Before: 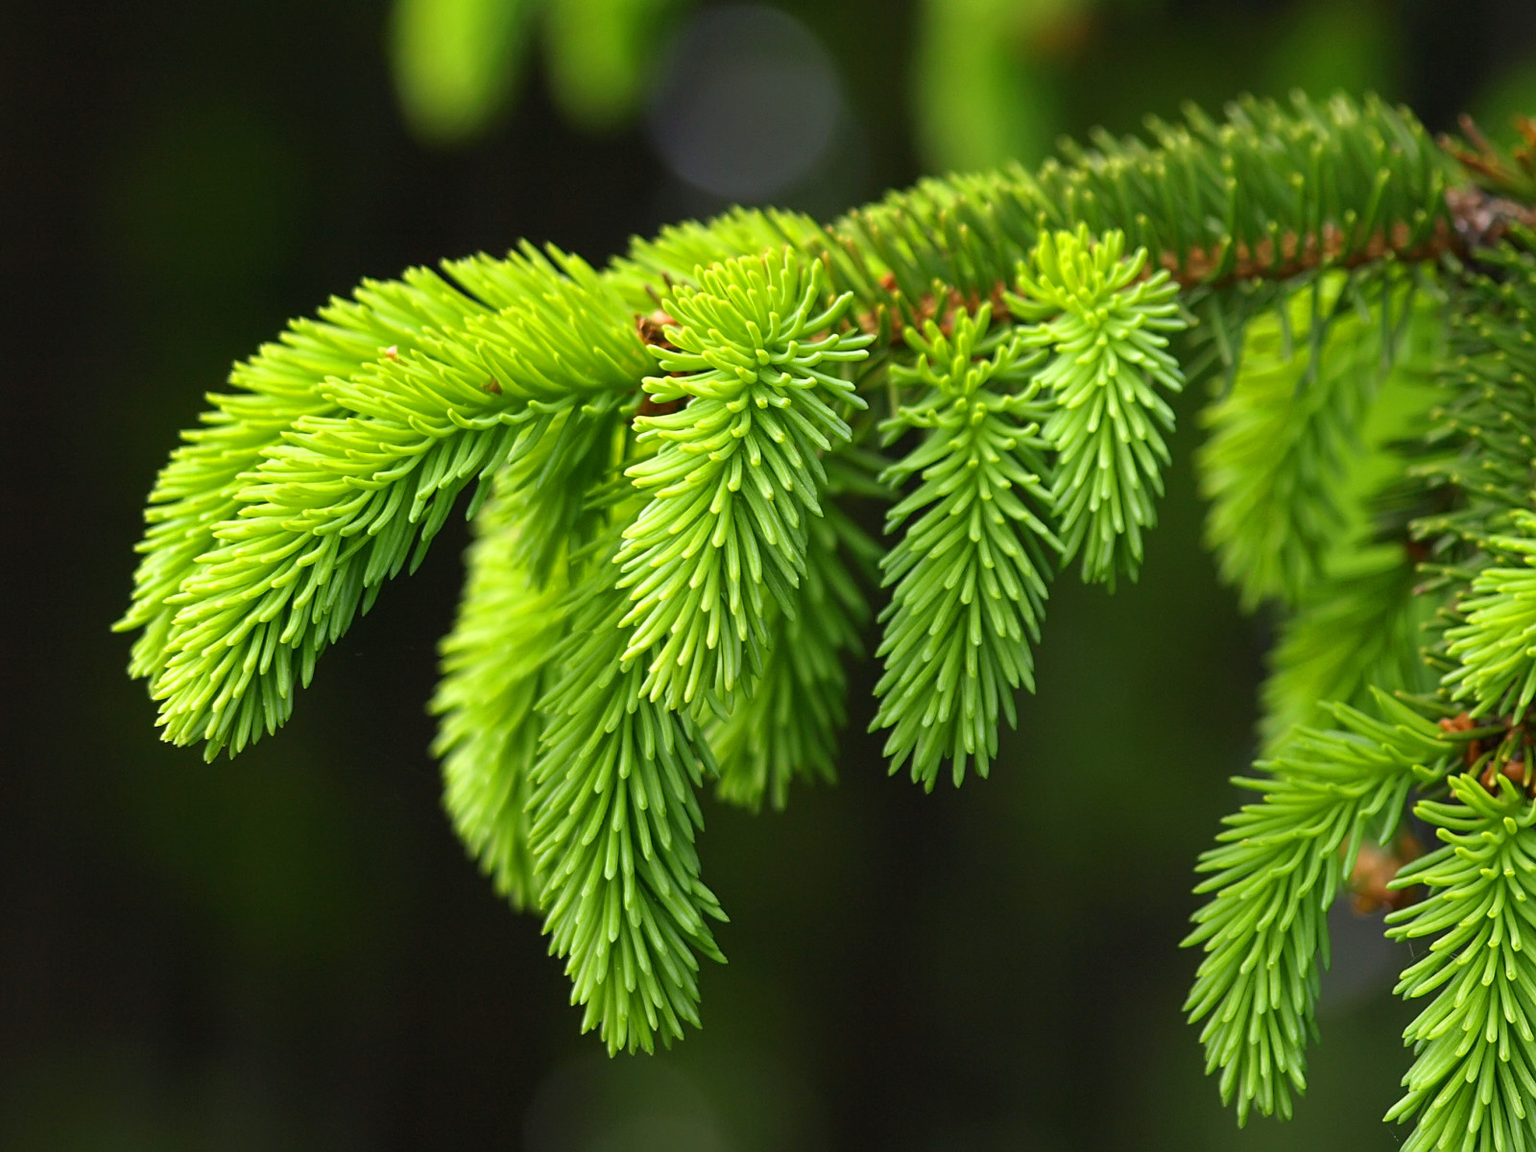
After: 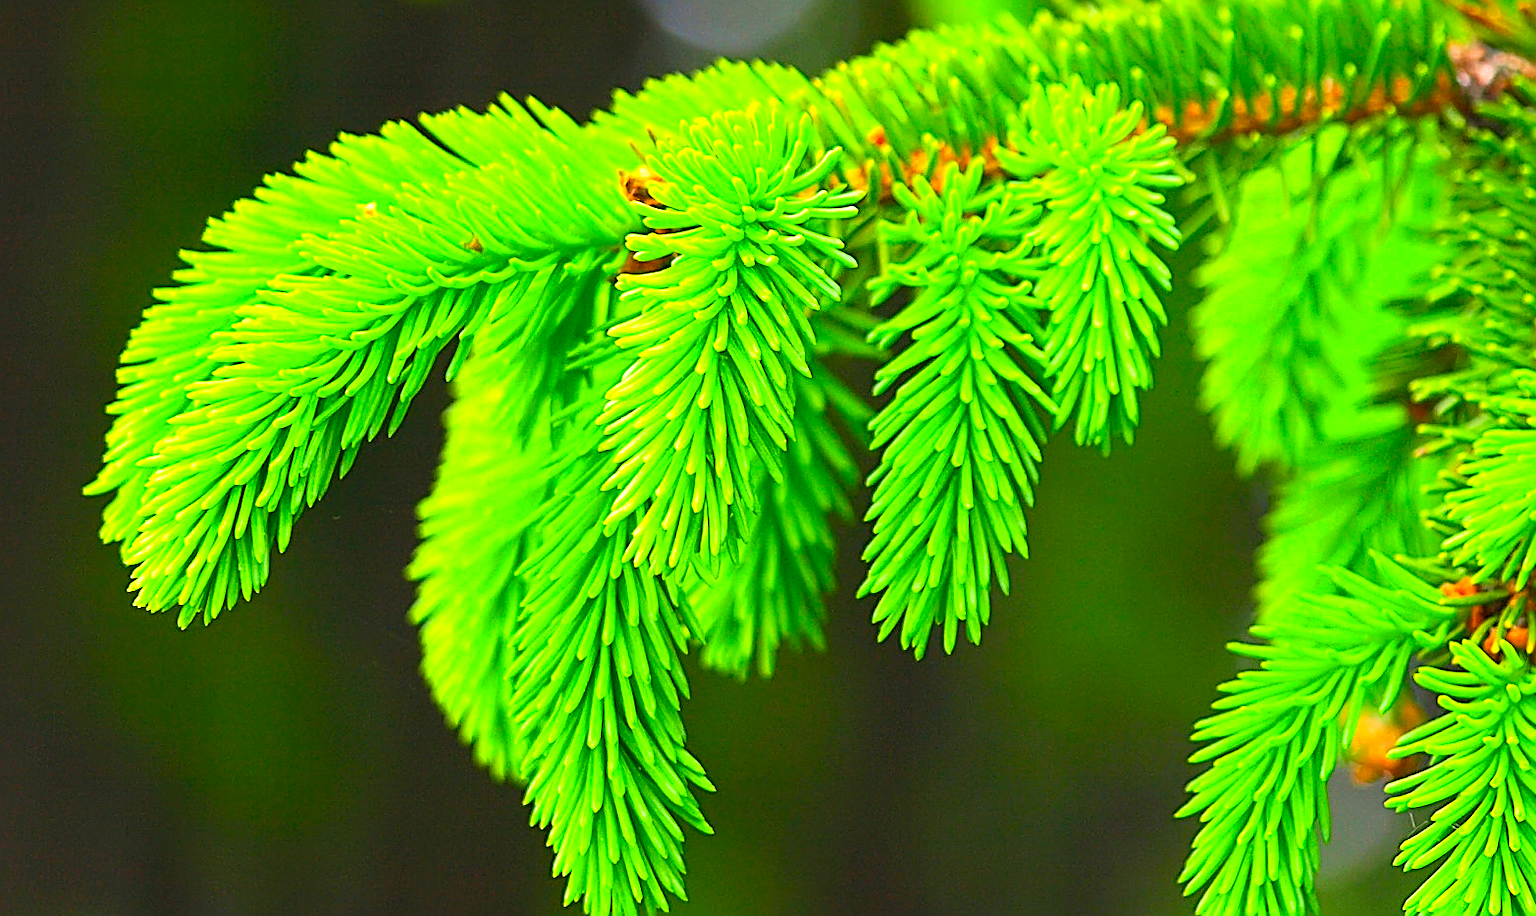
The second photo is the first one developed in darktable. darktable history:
sharpen: amount 0.885
exposure: black level correction 0, exposure 1.001 EV, compensate highlight preservation false
contrast brightness saturation: contrast 0.202, brightness 0.198, saturation 0.807
crop and rotate: left 1.964%, top 12.839%, right 0.217%, bottom 9.266%
